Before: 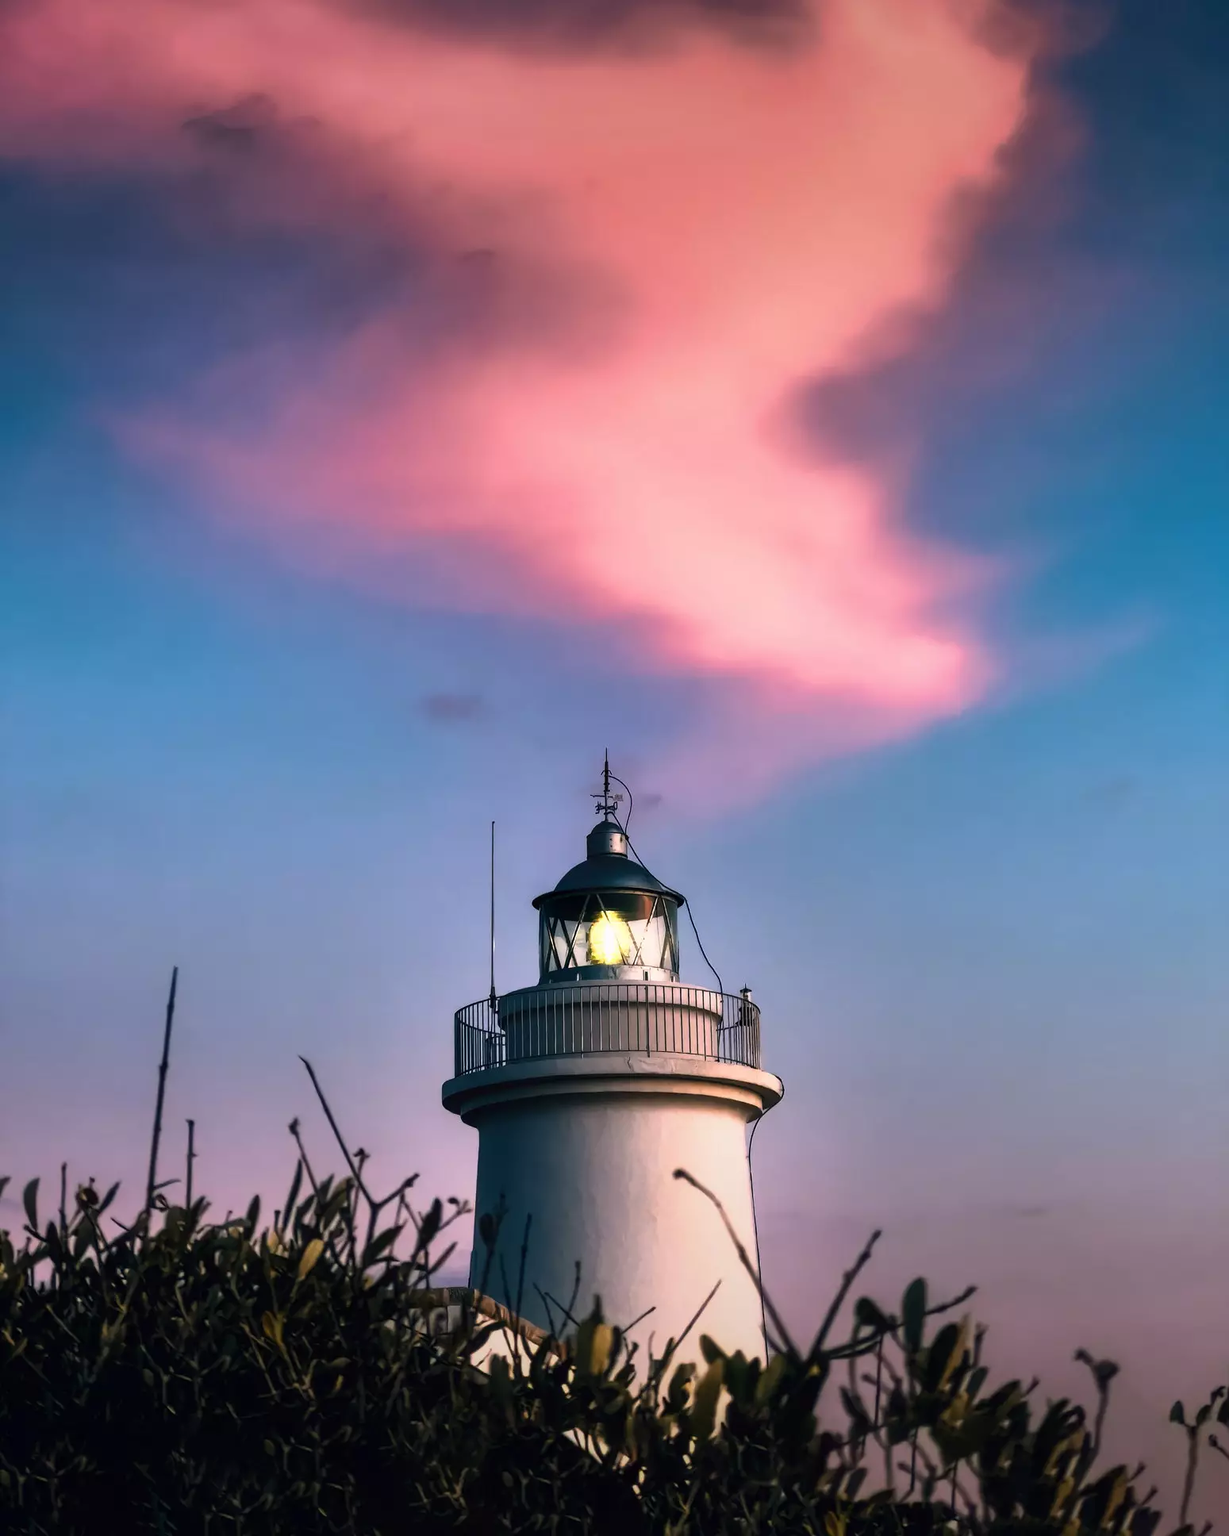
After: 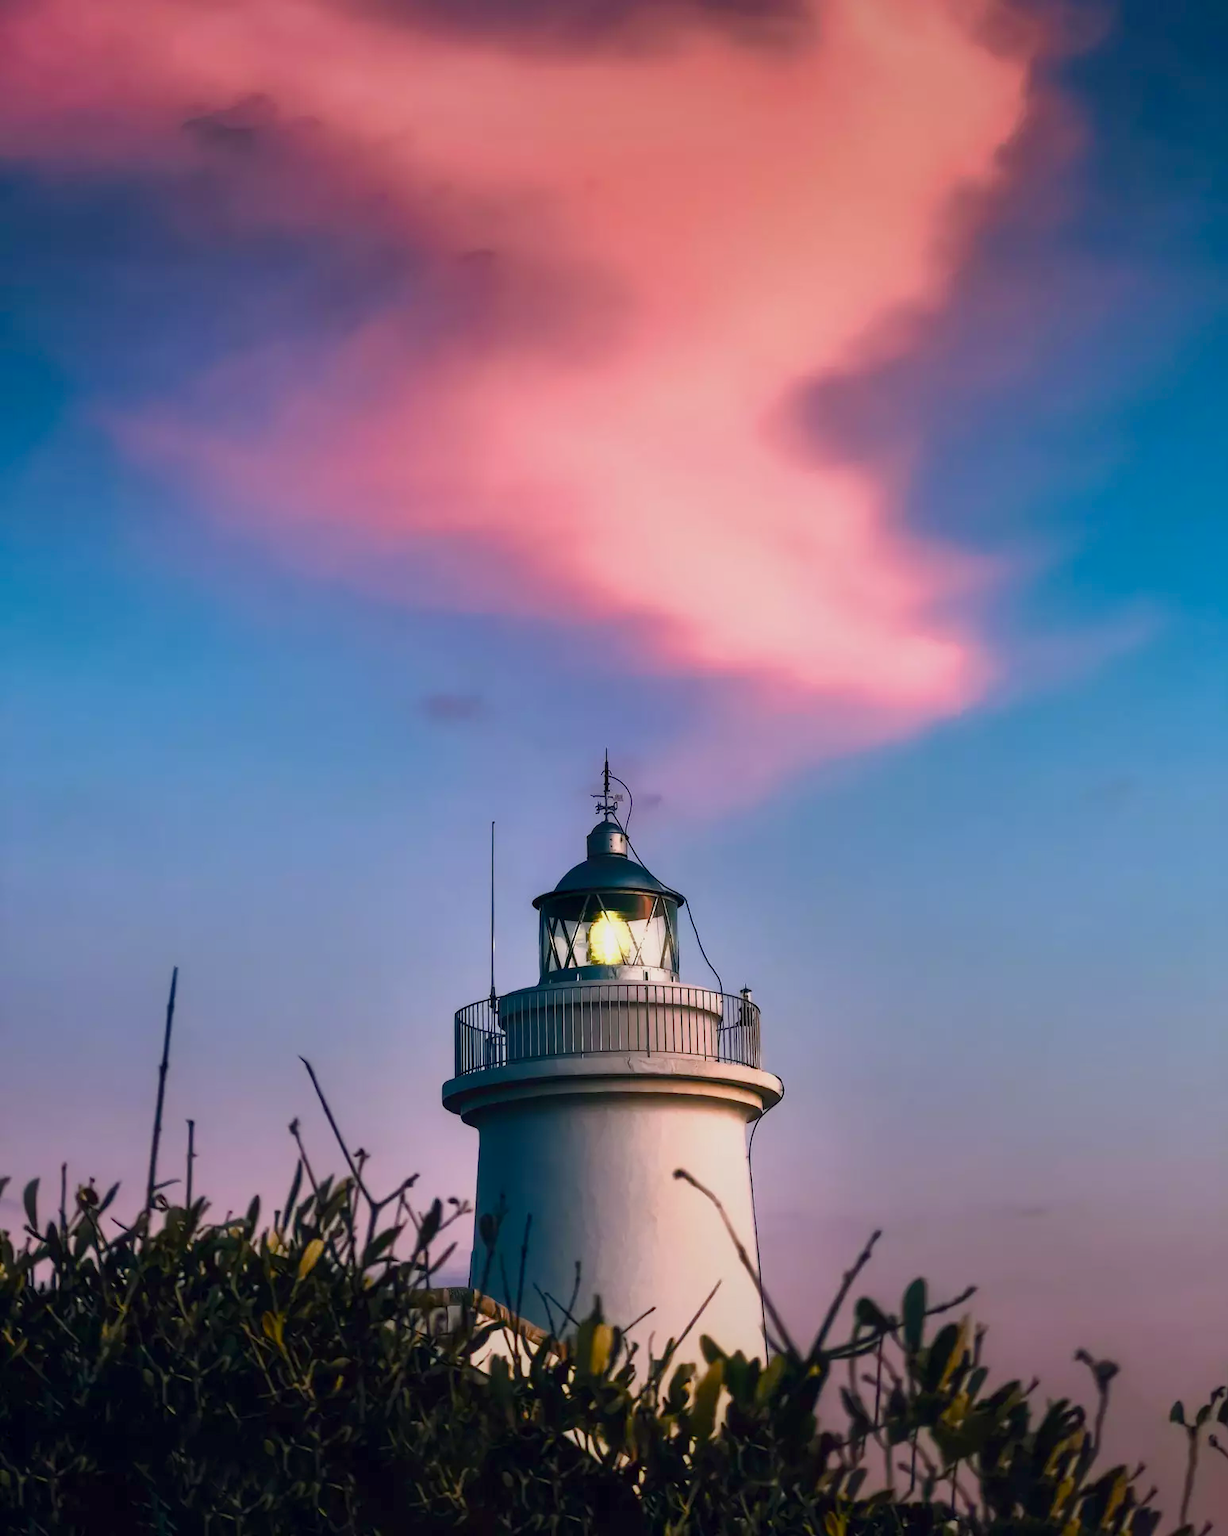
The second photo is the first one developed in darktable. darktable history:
color balance rgb: perceptual saturation grading › global saturation 20%, perceptual saturation grading › highlights -25.741%, perceptual saturation grading › shadows 24.873%, contrast -10.514%
